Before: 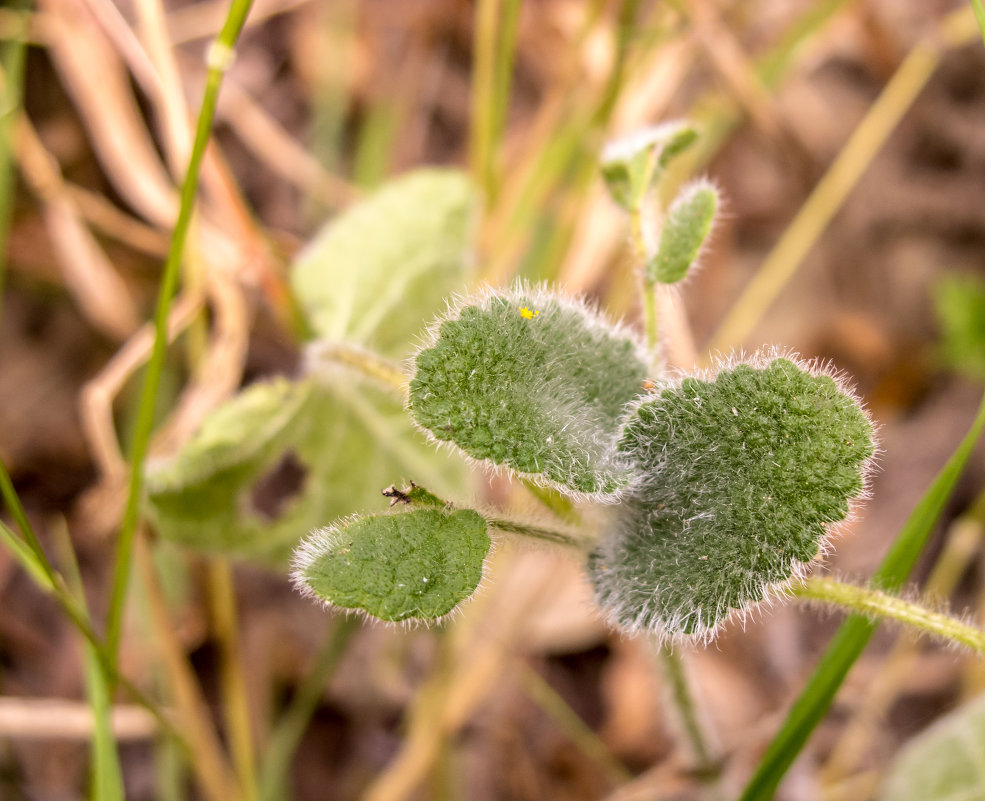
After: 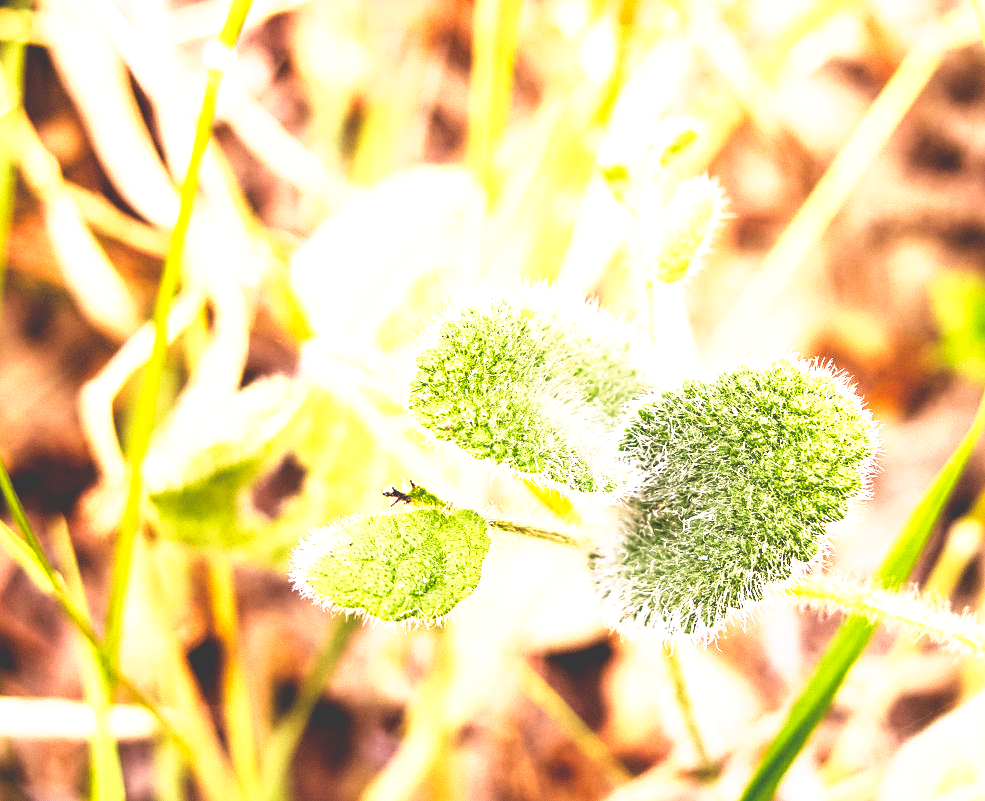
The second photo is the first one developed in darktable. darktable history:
exposure: black level correction 0.009, exposure 1.425 EV, compensate highlight preservation false
sharpen: on, module defaults
base curve: curves: ch0 [(0, 0.036) (0.007, 0.037) (0.604, 0.887) (1, 1)], preserve colors none
